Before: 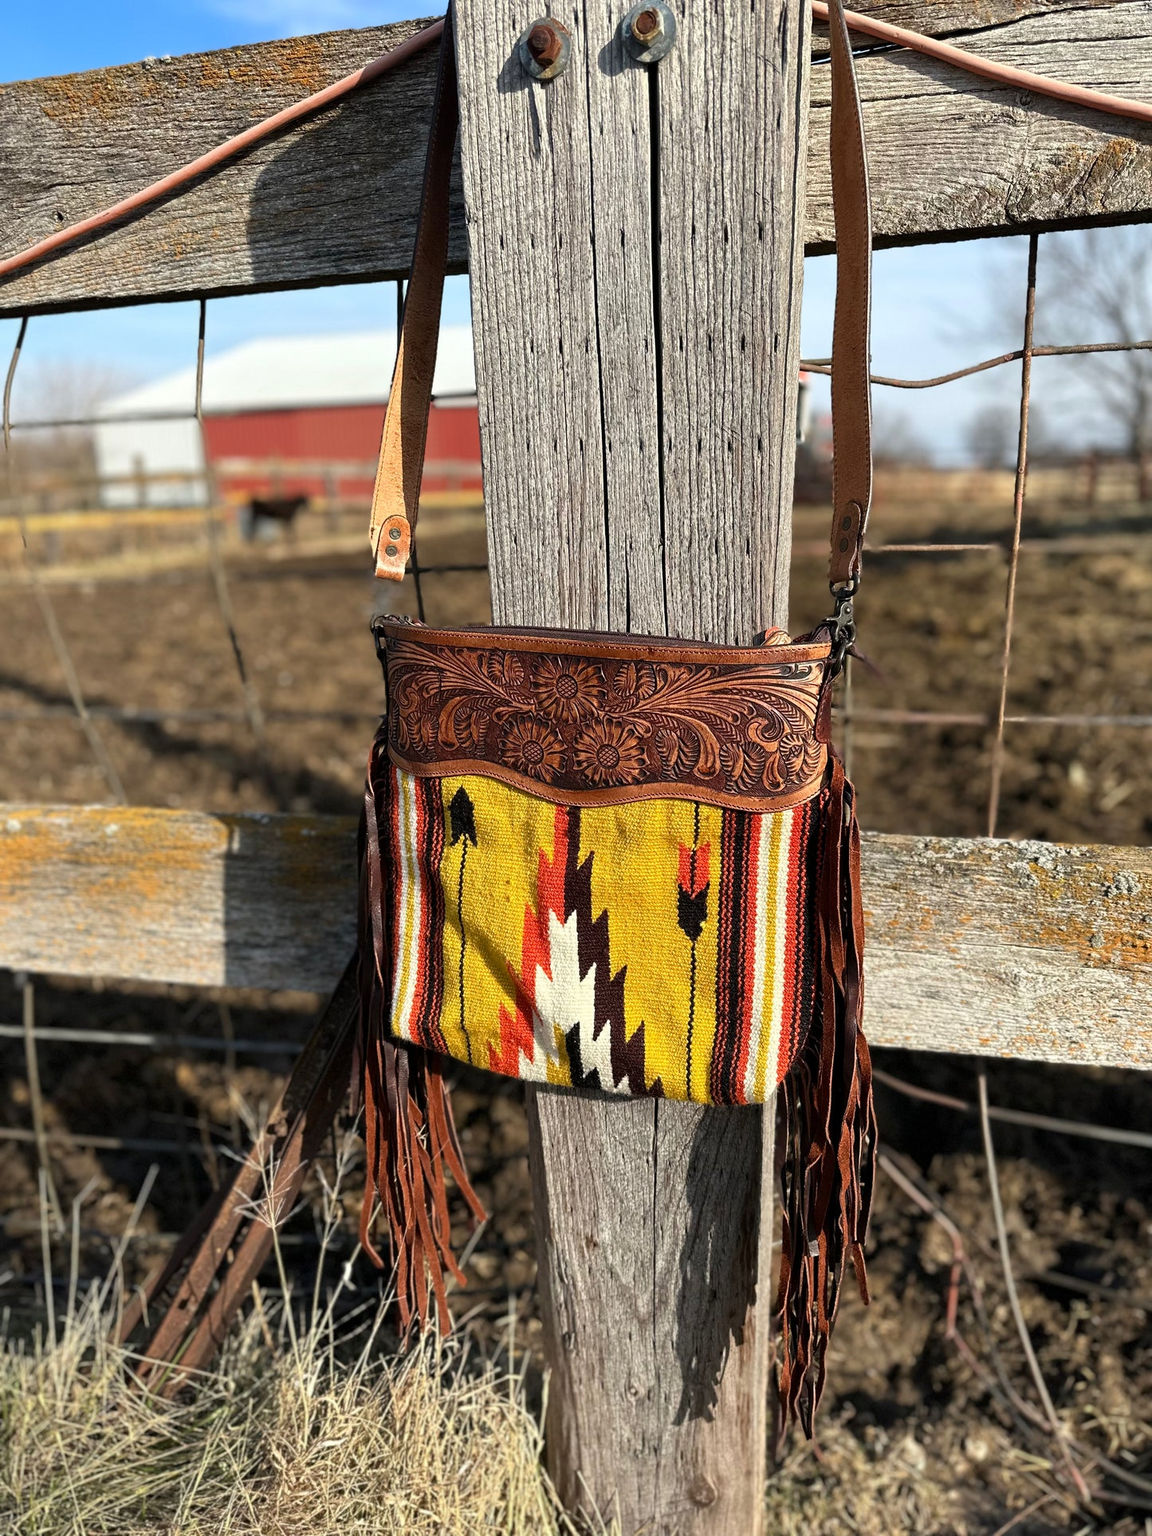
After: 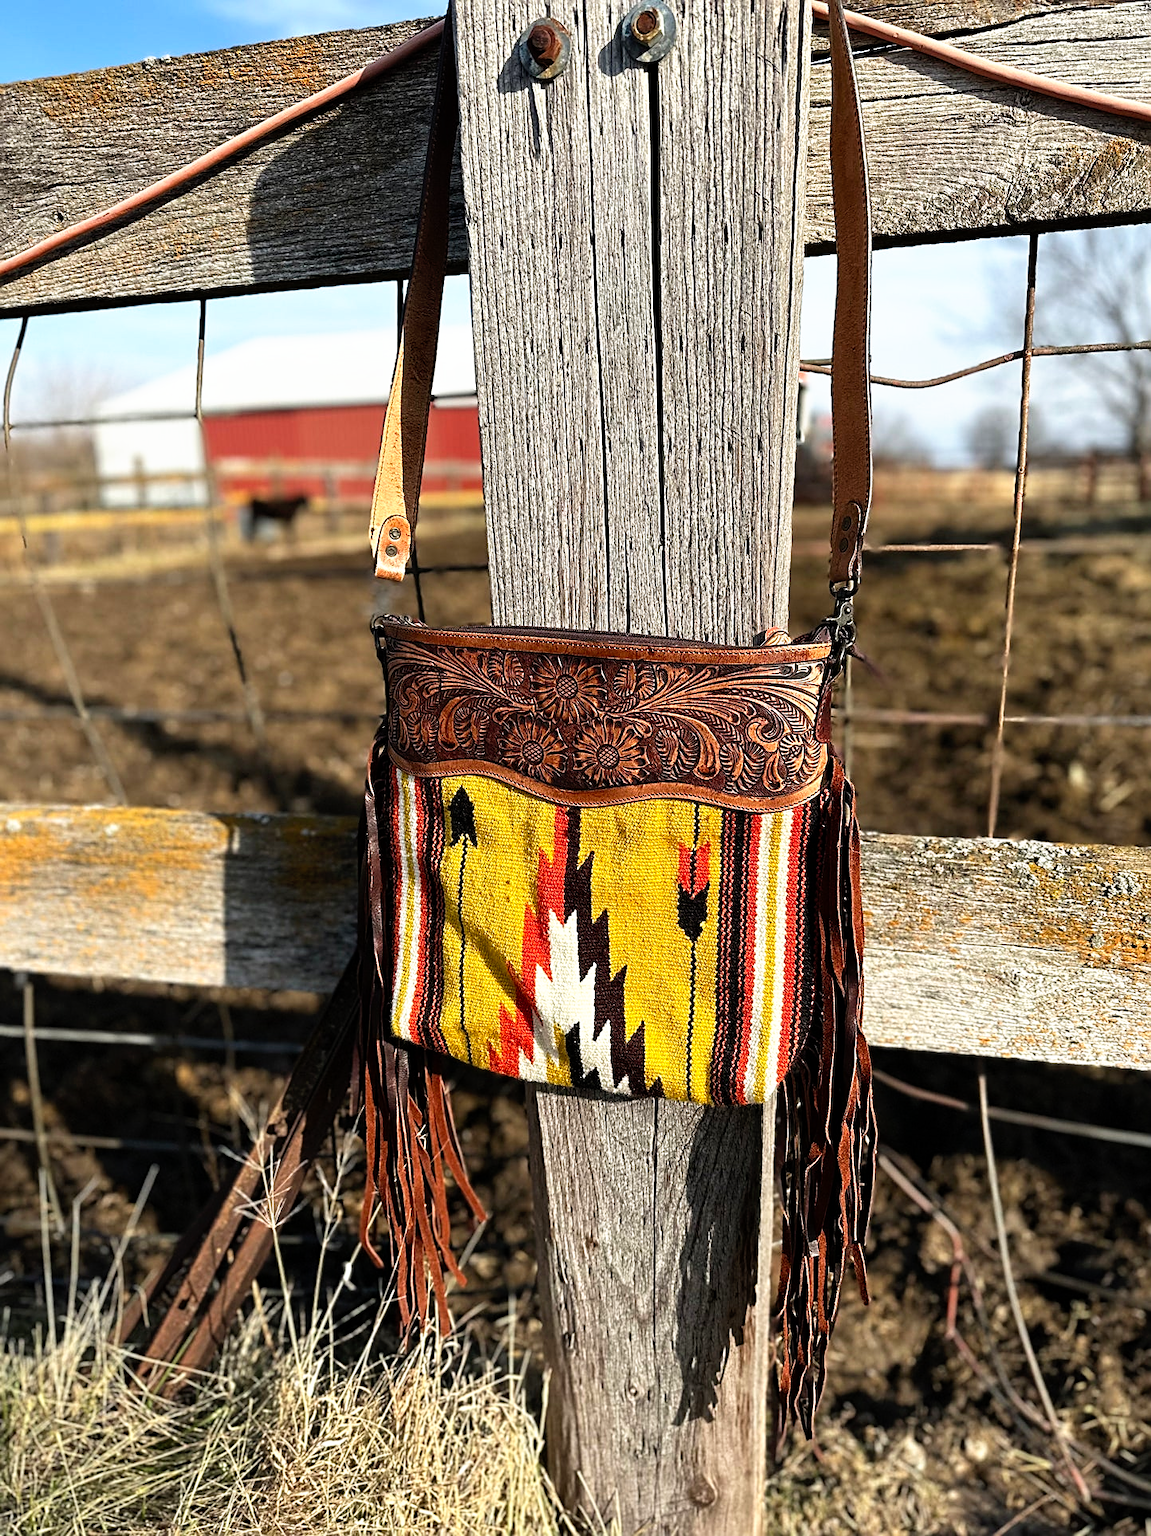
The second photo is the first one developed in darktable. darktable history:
tone curve: curves: ch0 [(0, 0) (0.003, 0.001) (0.011, 0.005) (0.025, 0.01) (0.044, 0.019) (0.069, 0.029) (0.1, 0.042) (0.136, 0.078) (0.177, 0.129) (0.224, 0.182) (0.277, 0.246) (0.335, 0.318) (0.399, 0.396) (0.468, 0.481) (0.543, 0.573) (0.623, 0.672) (0.709, 0.777) (0.801, 0.881) (0.898, 0.975) (1, 1)], preserve colors none
sharpen: on, module defaults
